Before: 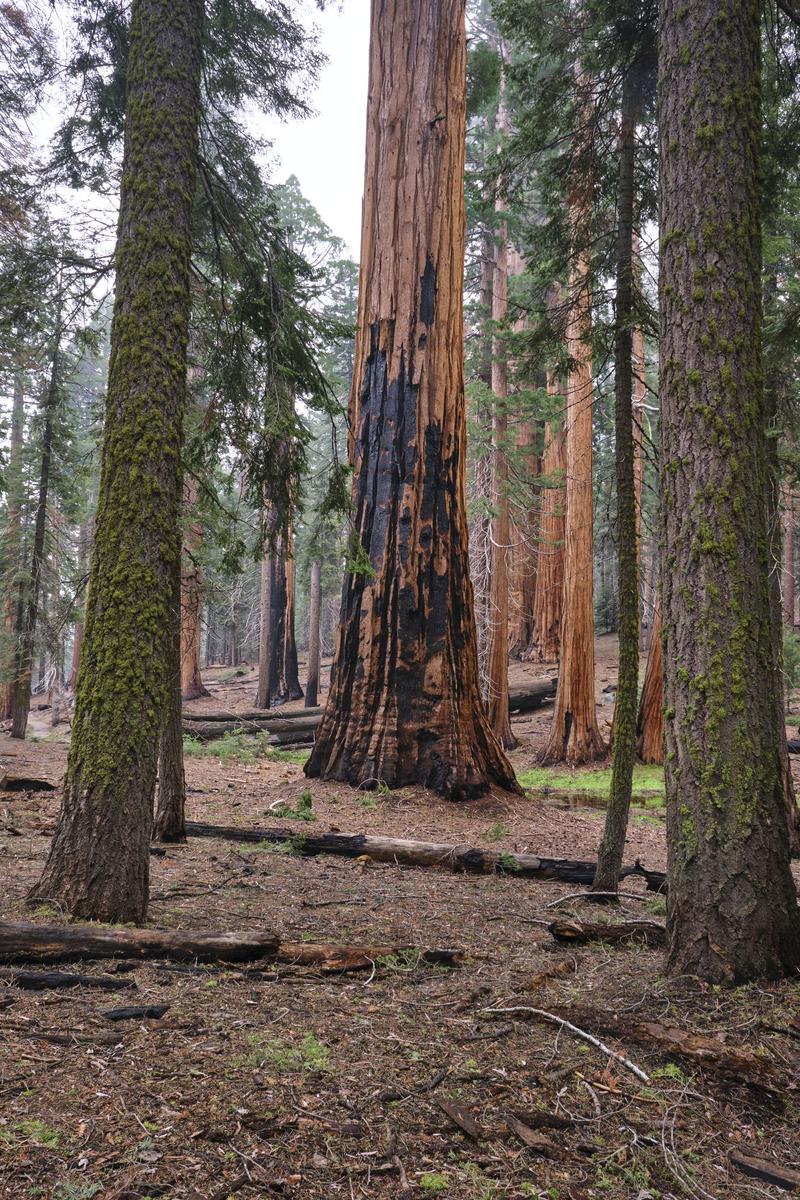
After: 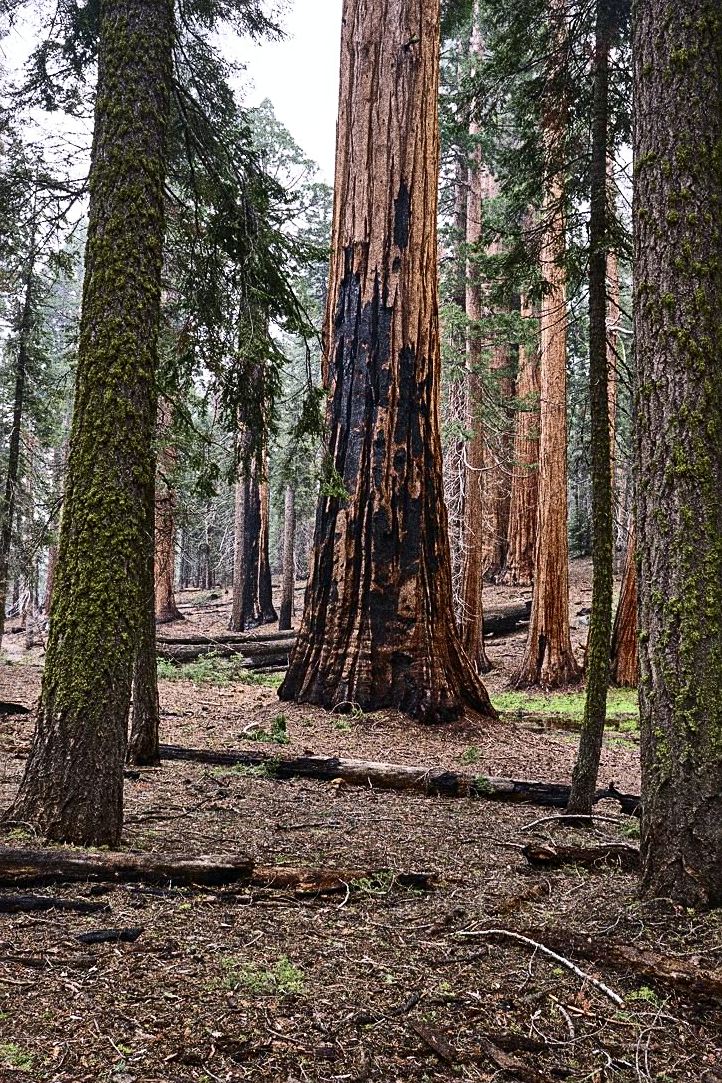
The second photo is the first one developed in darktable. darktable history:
contrast brightness saturation: contrast 0.28
sharpen: on, module defaults
grain: coarseness 30.02 ISO, strength 100%
crop: left 3.305%, top 6.436%, right 6.389%, bottom 3.258%
